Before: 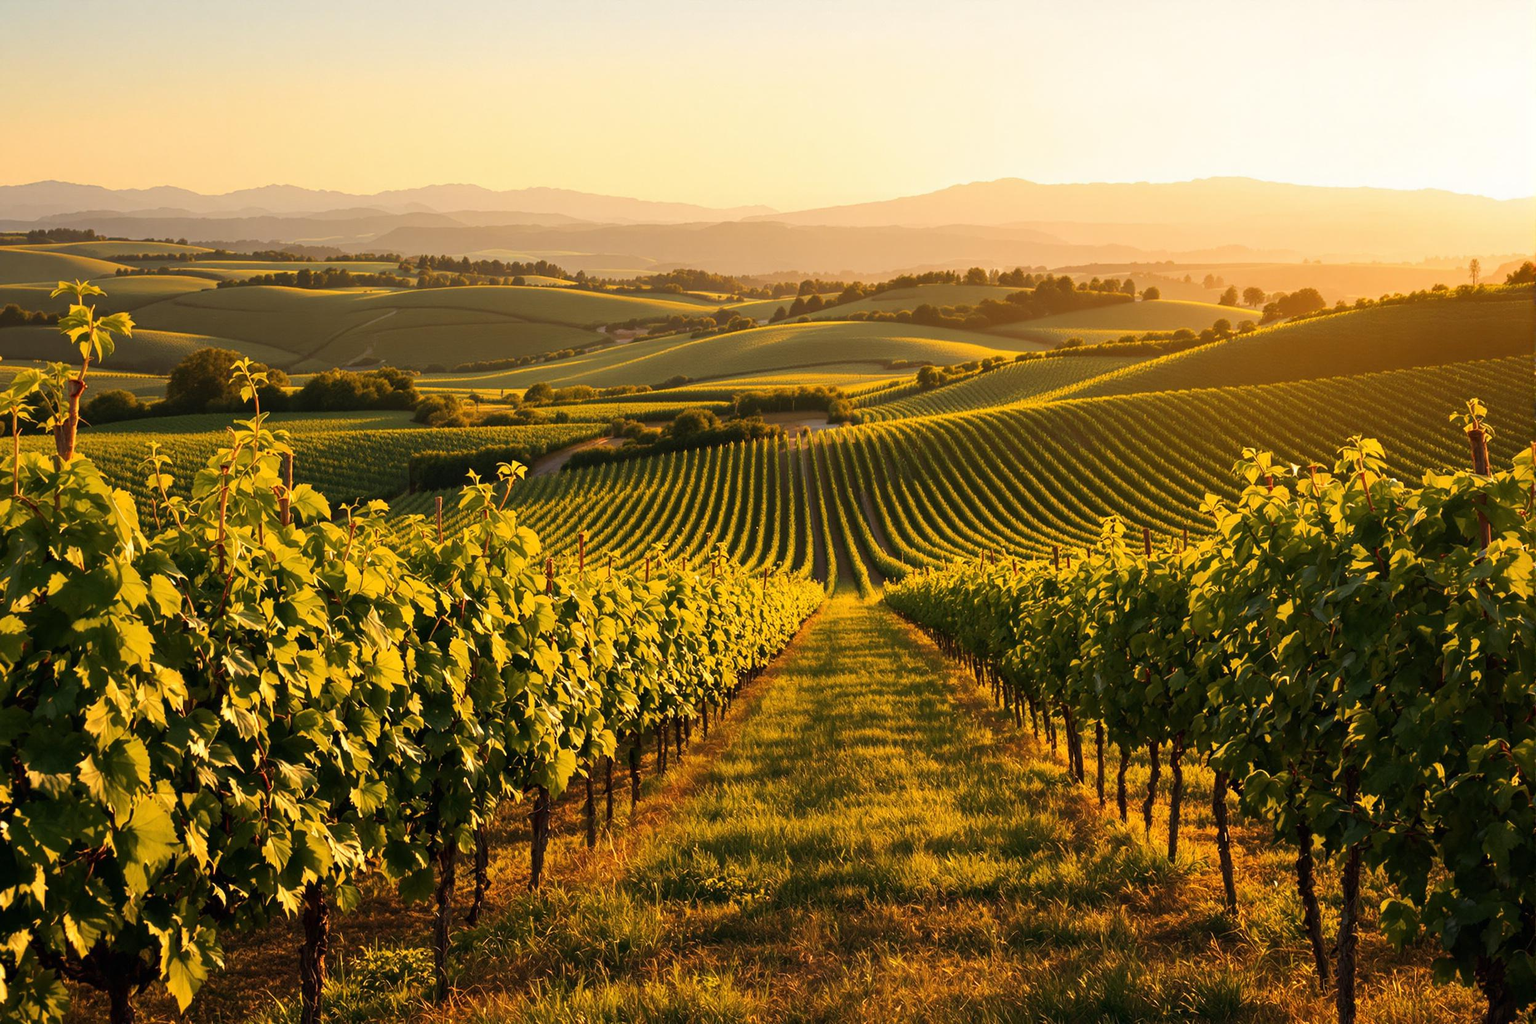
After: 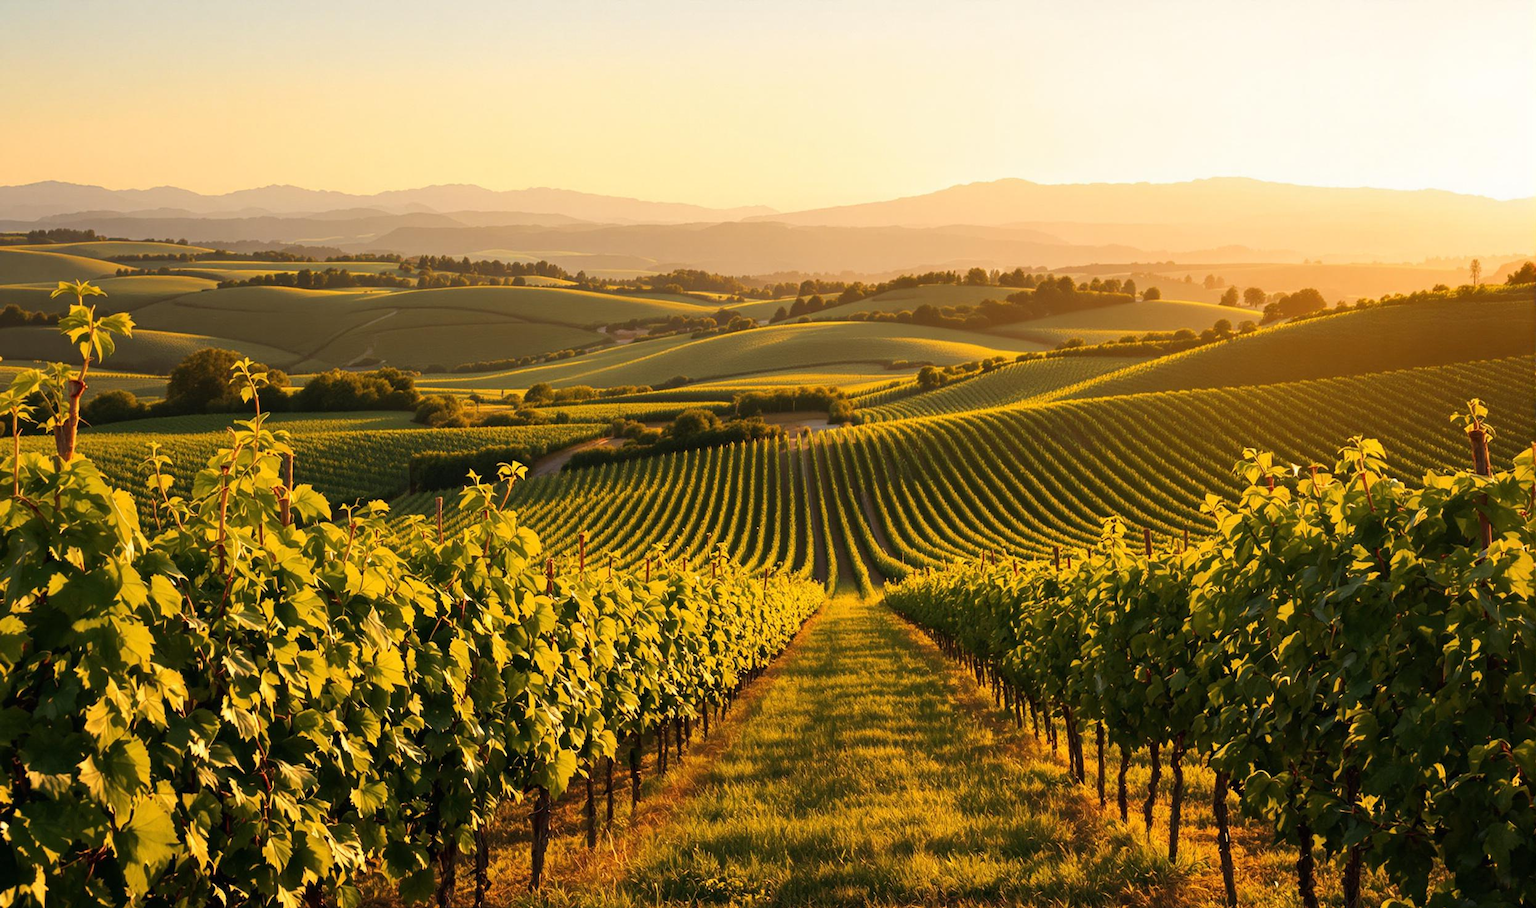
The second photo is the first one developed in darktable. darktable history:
crop and rotate: top 0%, bottom 11.352%
tone equalizer: mask exposure compensation -0.489 EV
